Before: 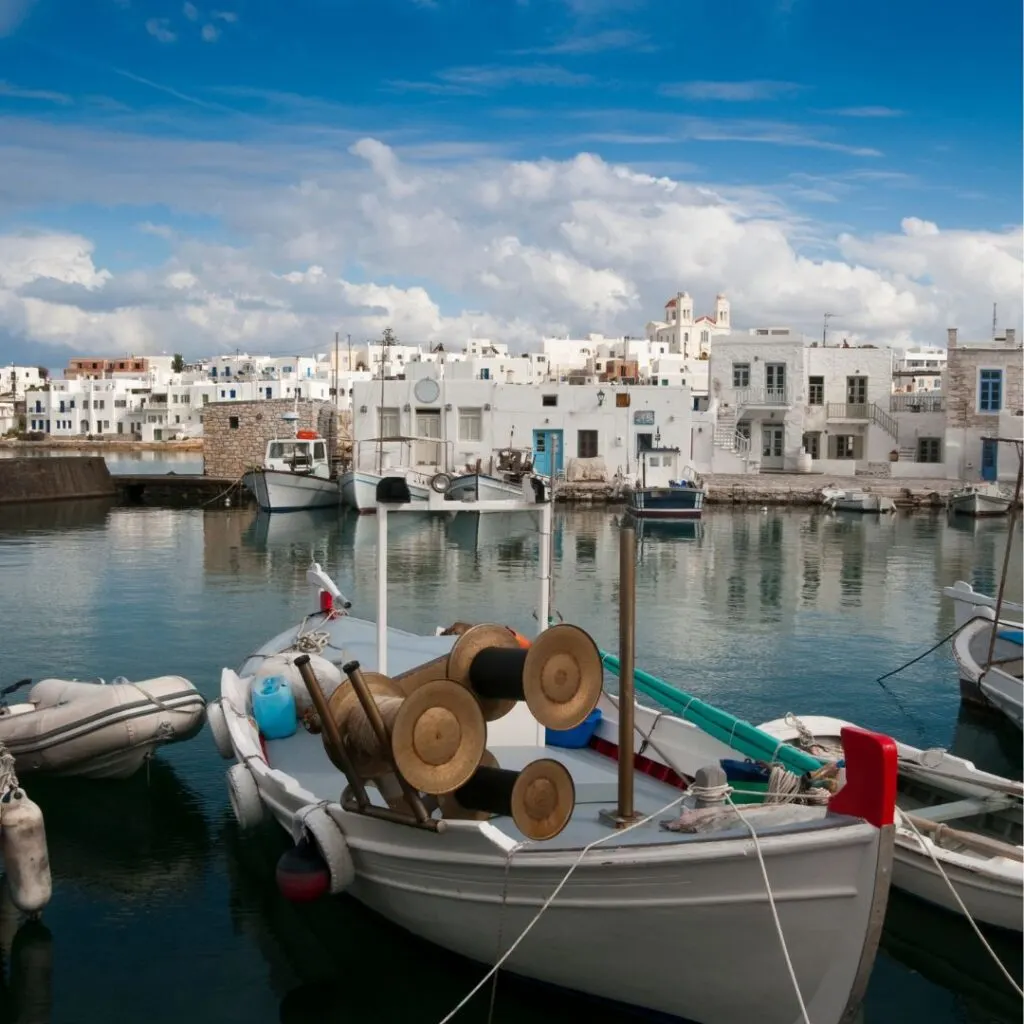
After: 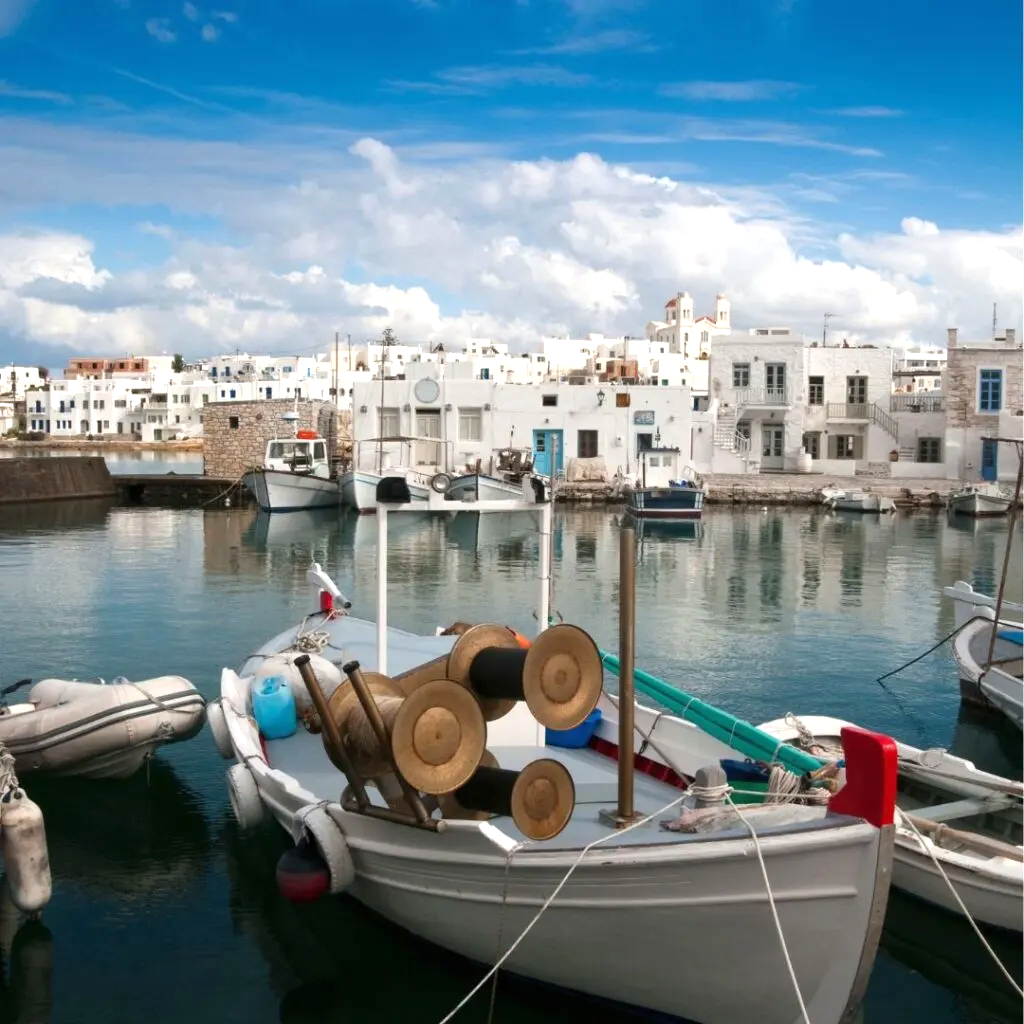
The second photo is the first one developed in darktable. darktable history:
rotate and perspective: automatic cropping off
exposure: black level correction 0, exposure 0.5 EV, compensate exposure bias true, compensate highlight preservation false
